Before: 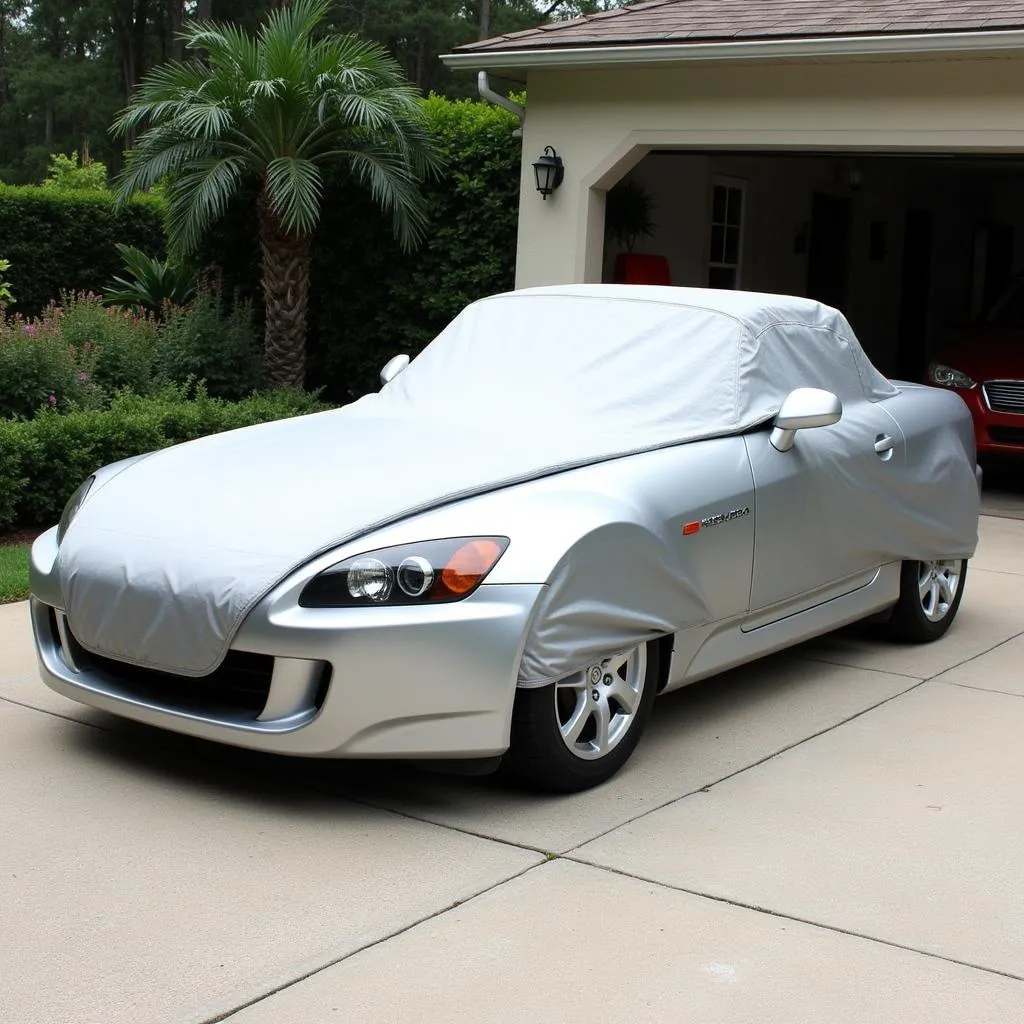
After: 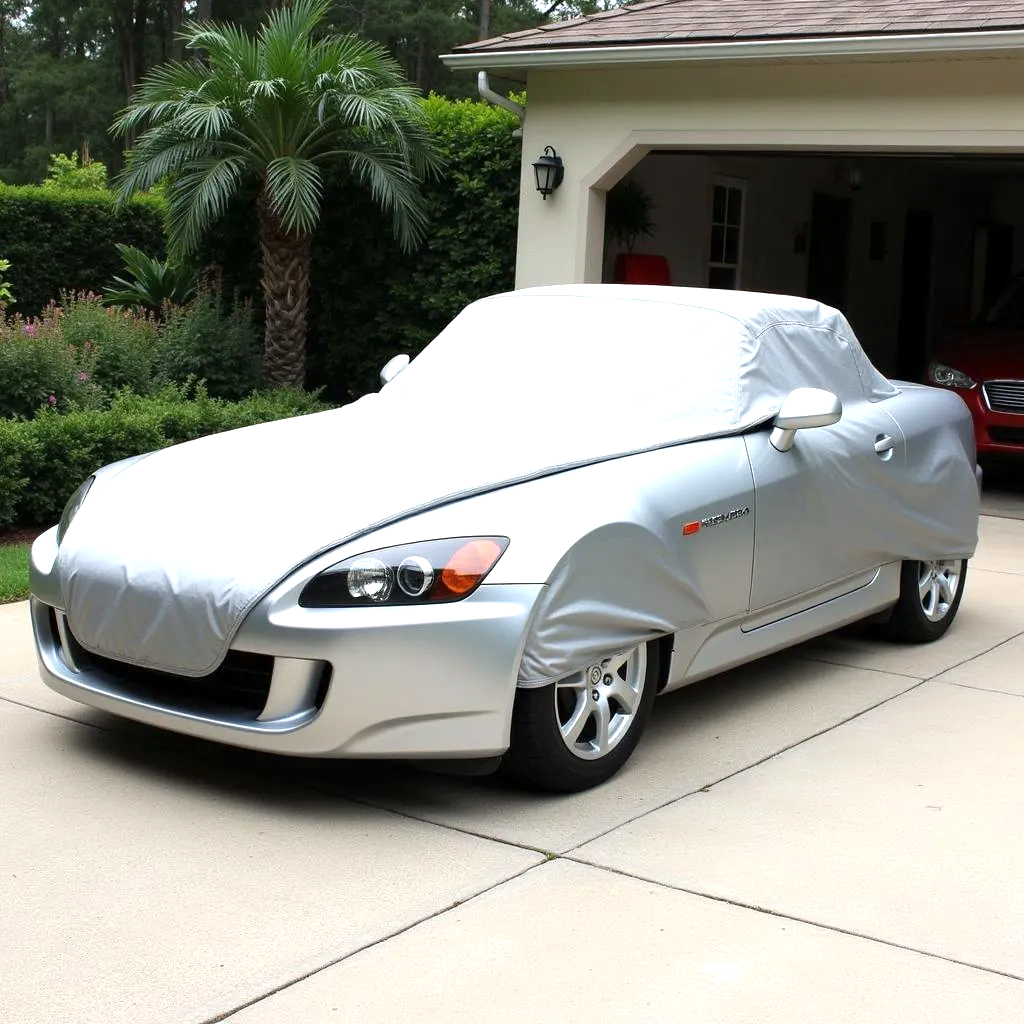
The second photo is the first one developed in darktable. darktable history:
exposure: exposure 0.508 EV, compensate exposure bias true, compensate highlight preservation false
